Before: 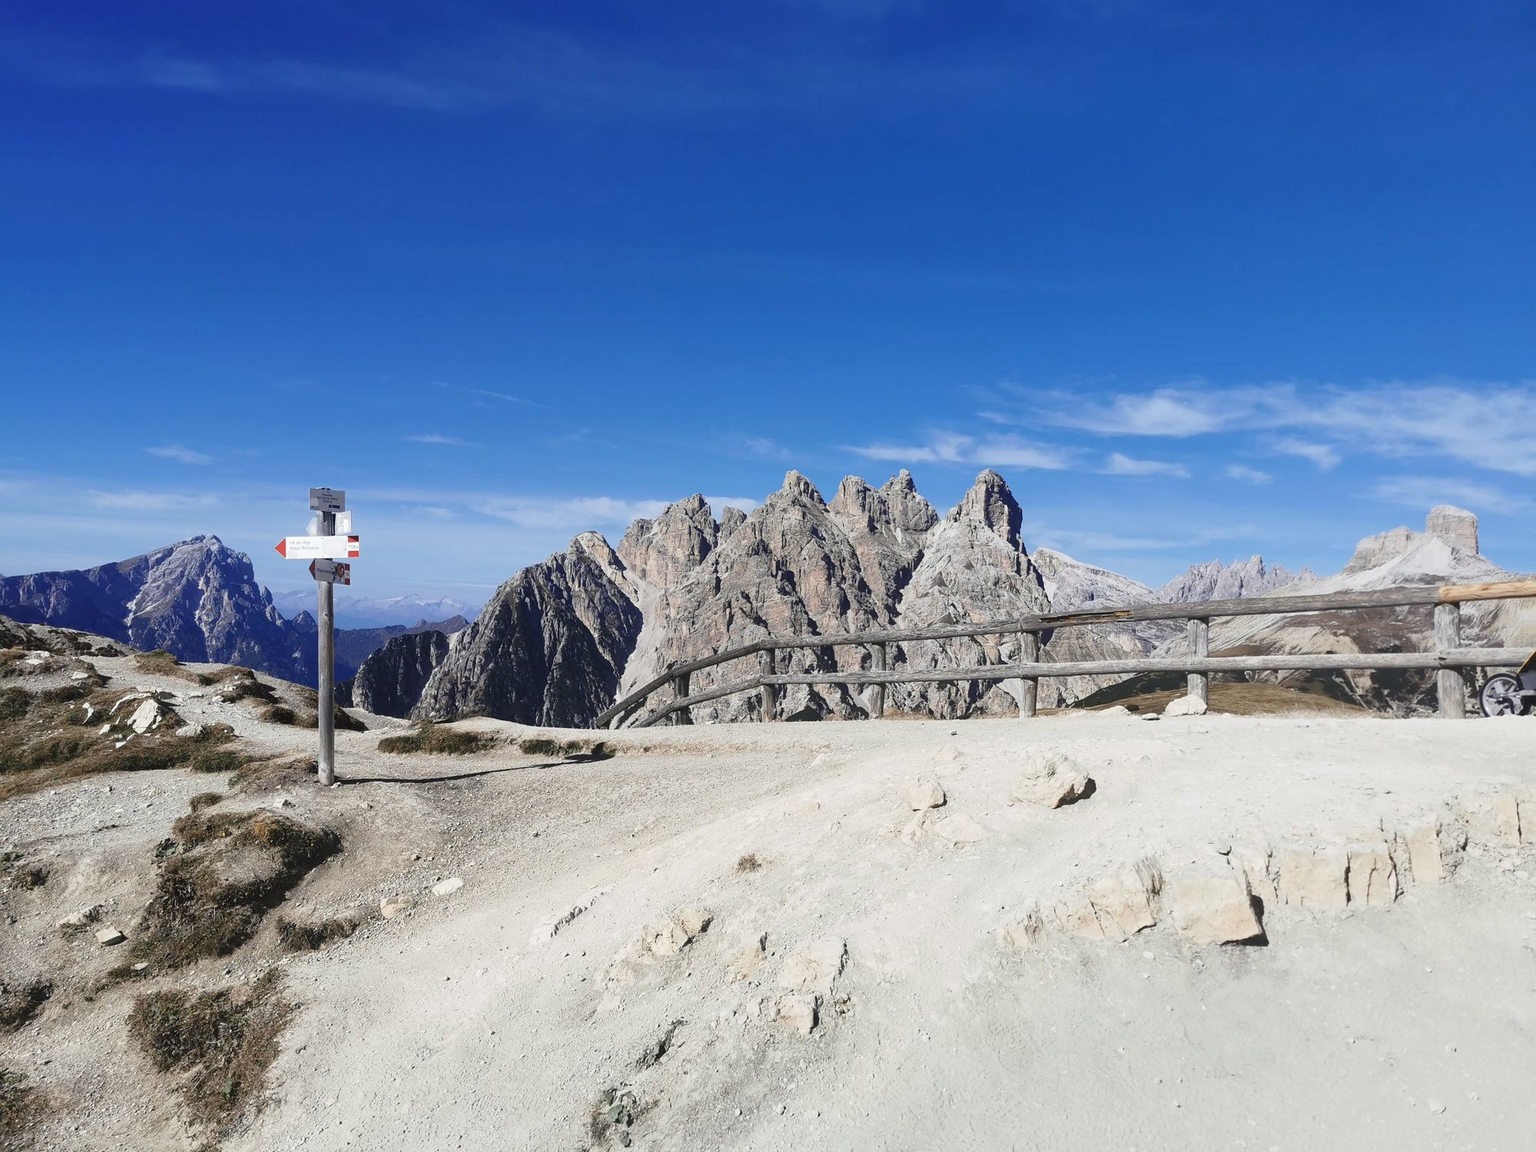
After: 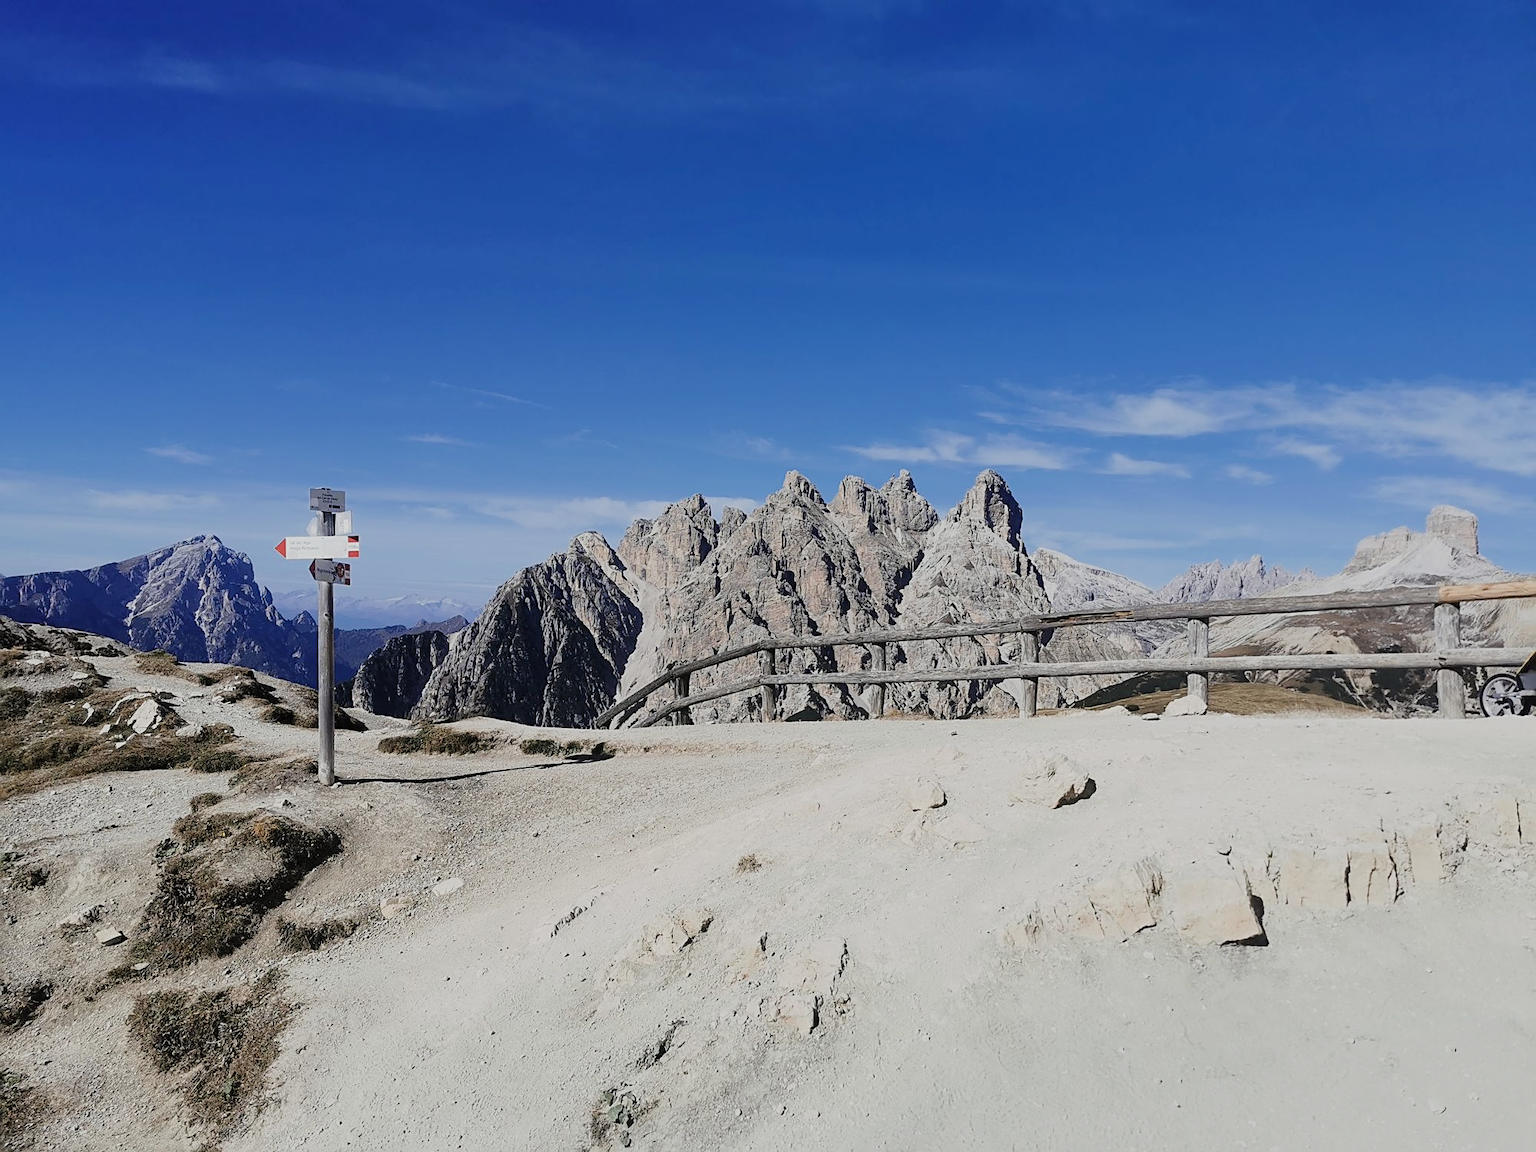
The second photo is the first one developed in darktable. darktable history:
filmic rgb: black relative exposure -7.65 EV, white relative exposure 4.56 EV, hardness 3.61
exposure: compensate highlight preservation false
sharpen: on, module defaults
